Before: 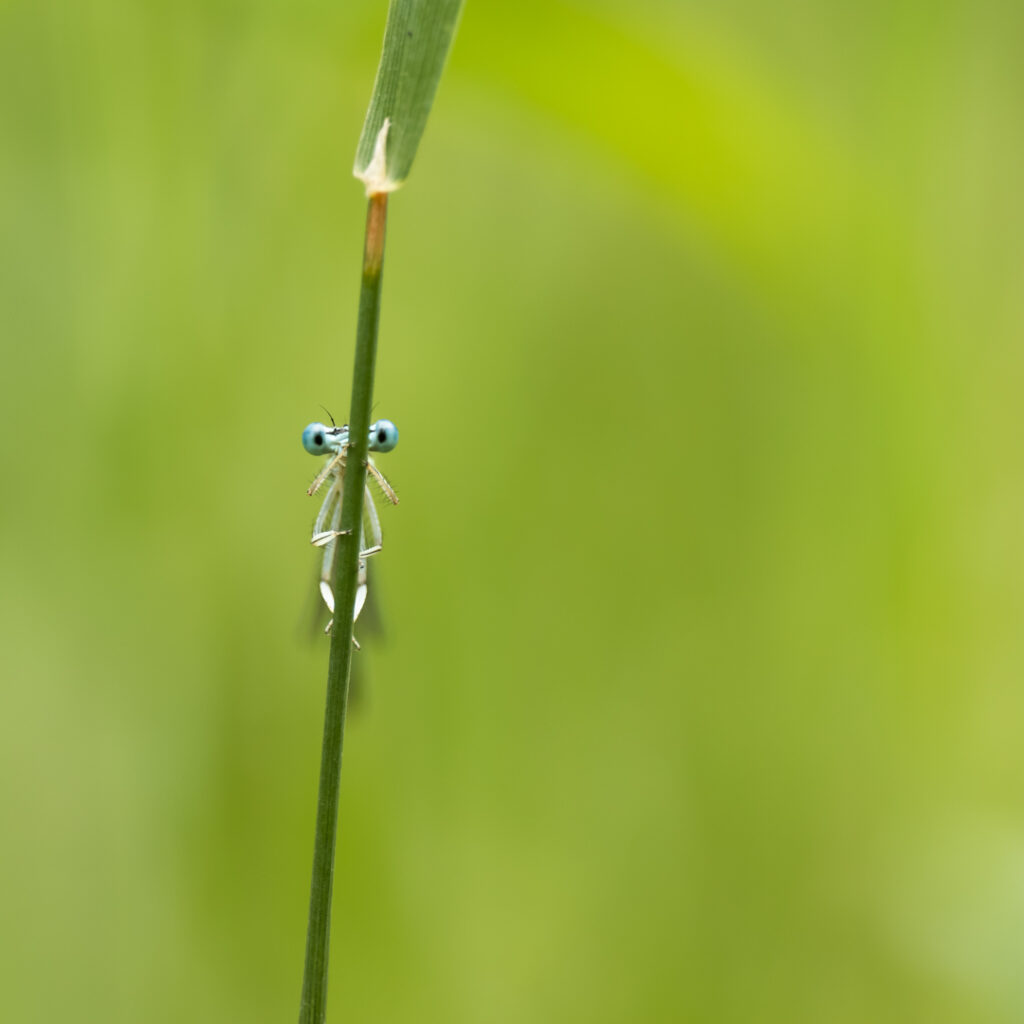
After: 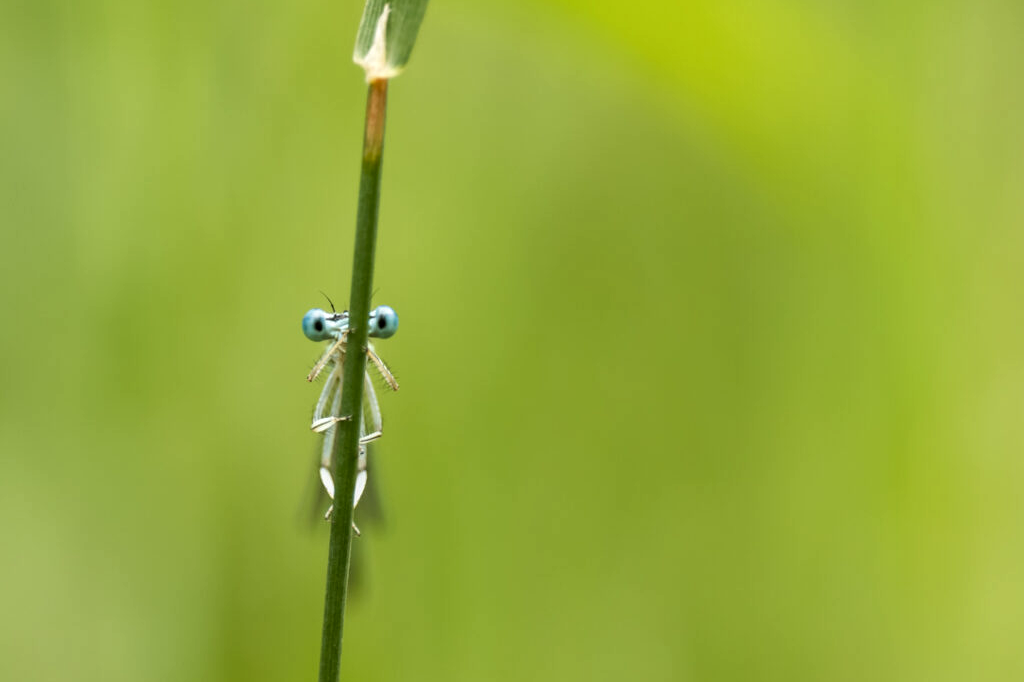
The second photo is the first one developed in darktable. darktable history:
local contrast: on, module defaults
crop: top 11.166%, bottom 22.168%
